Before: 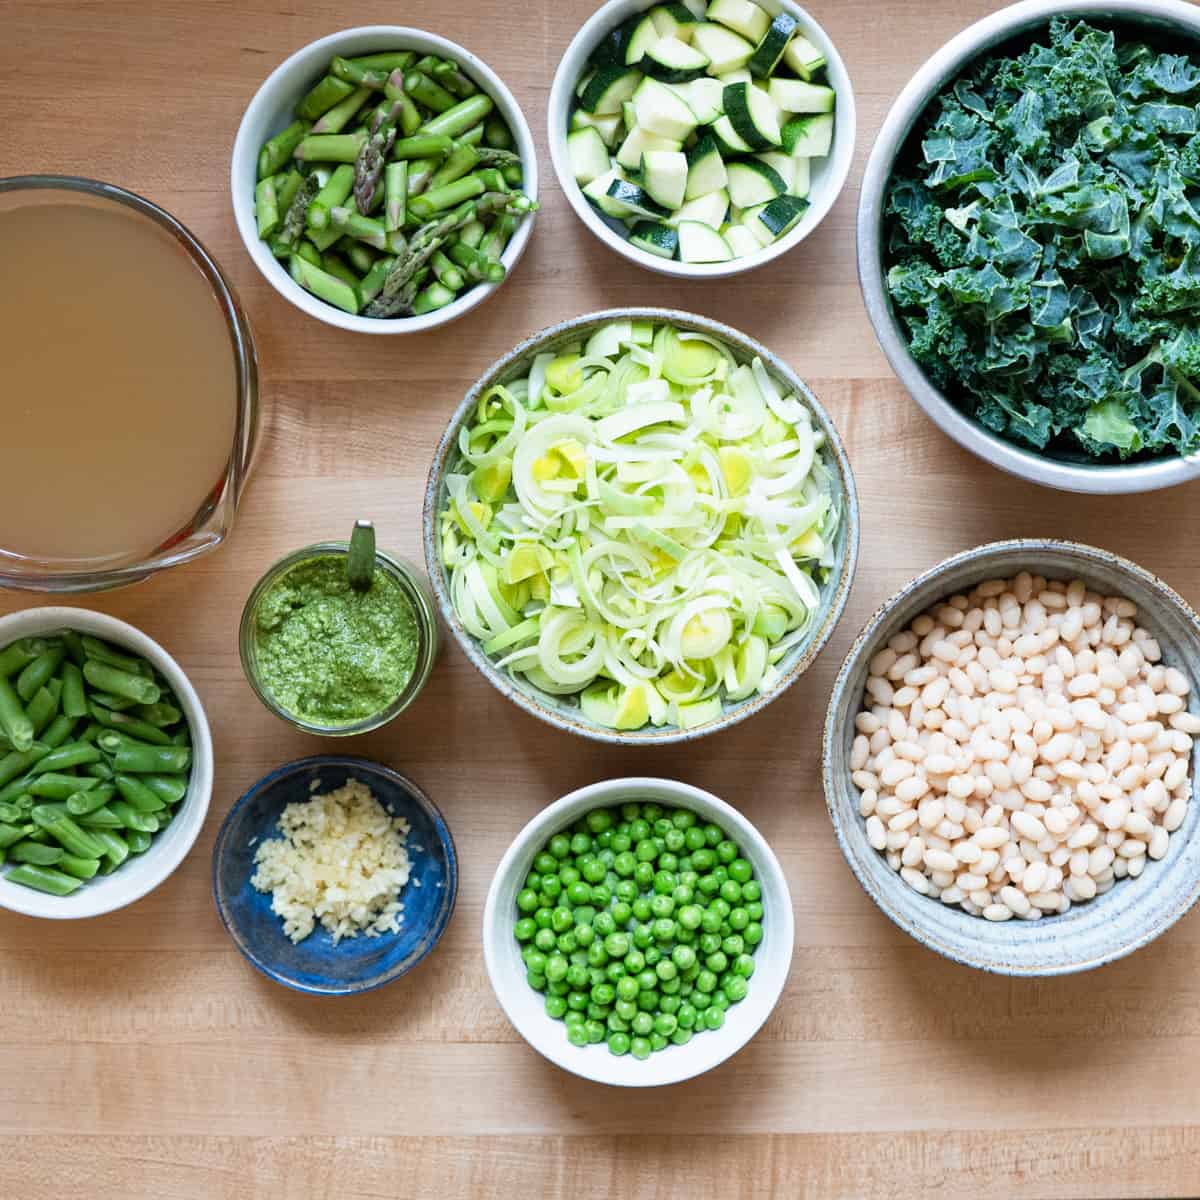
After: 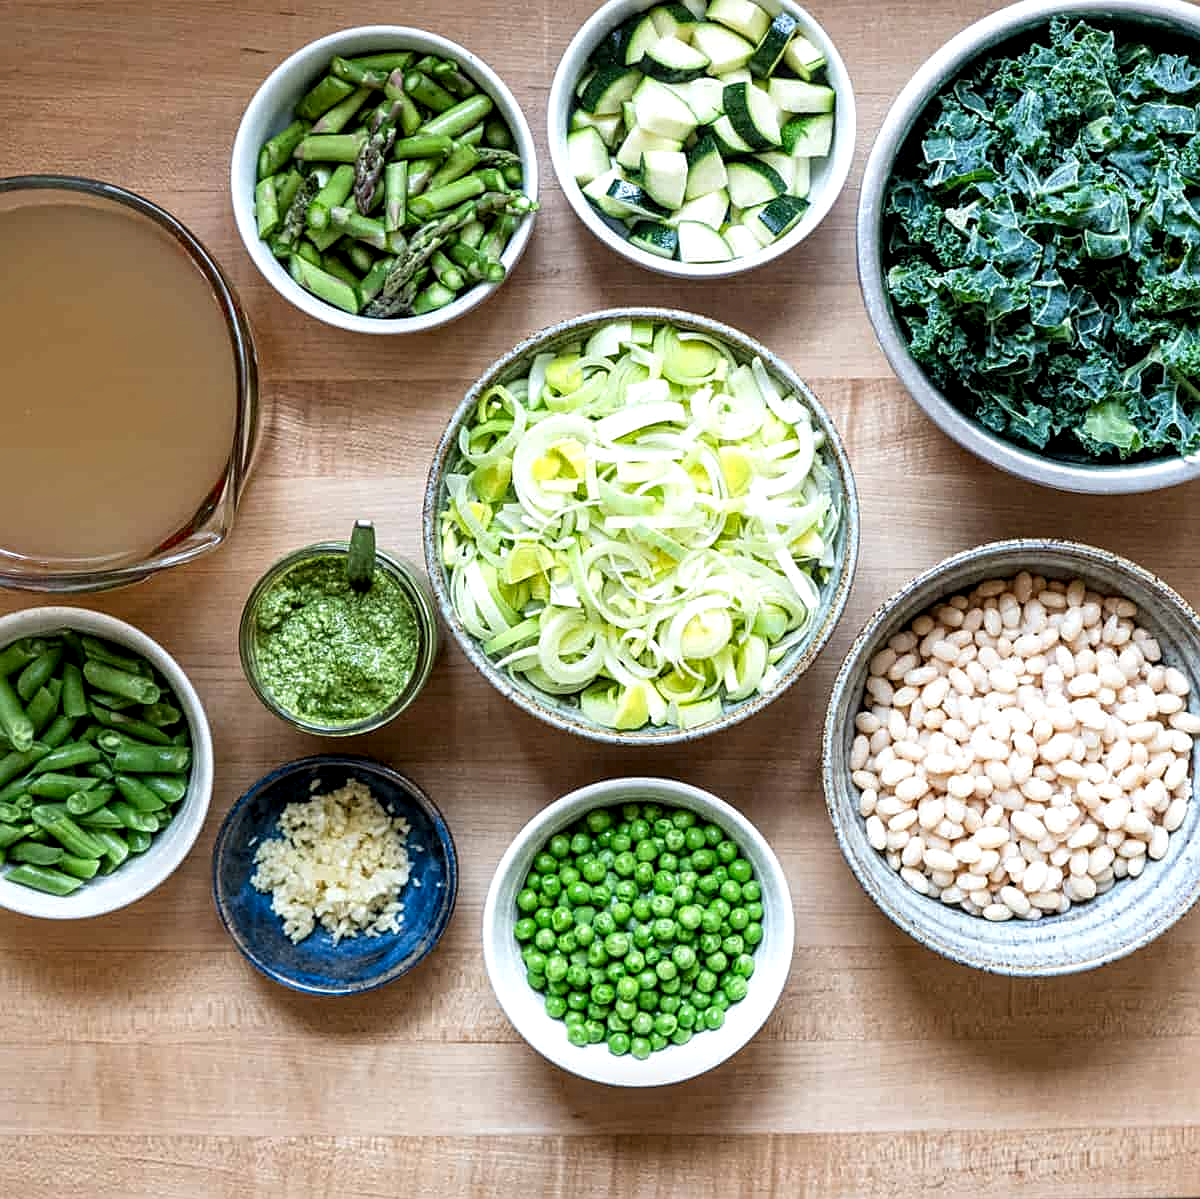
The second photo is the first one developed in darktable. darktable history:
local contrast: detail 156%
crop: bottom 0.053%
sharpen: on, module defaults
